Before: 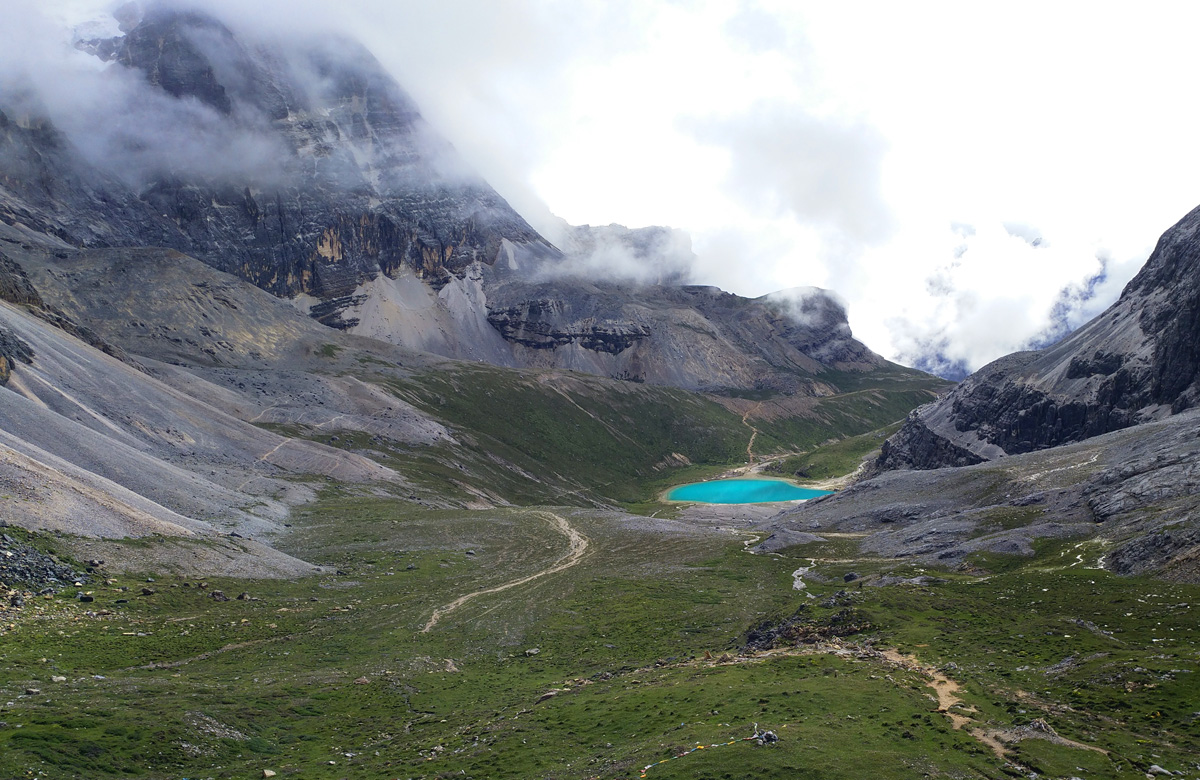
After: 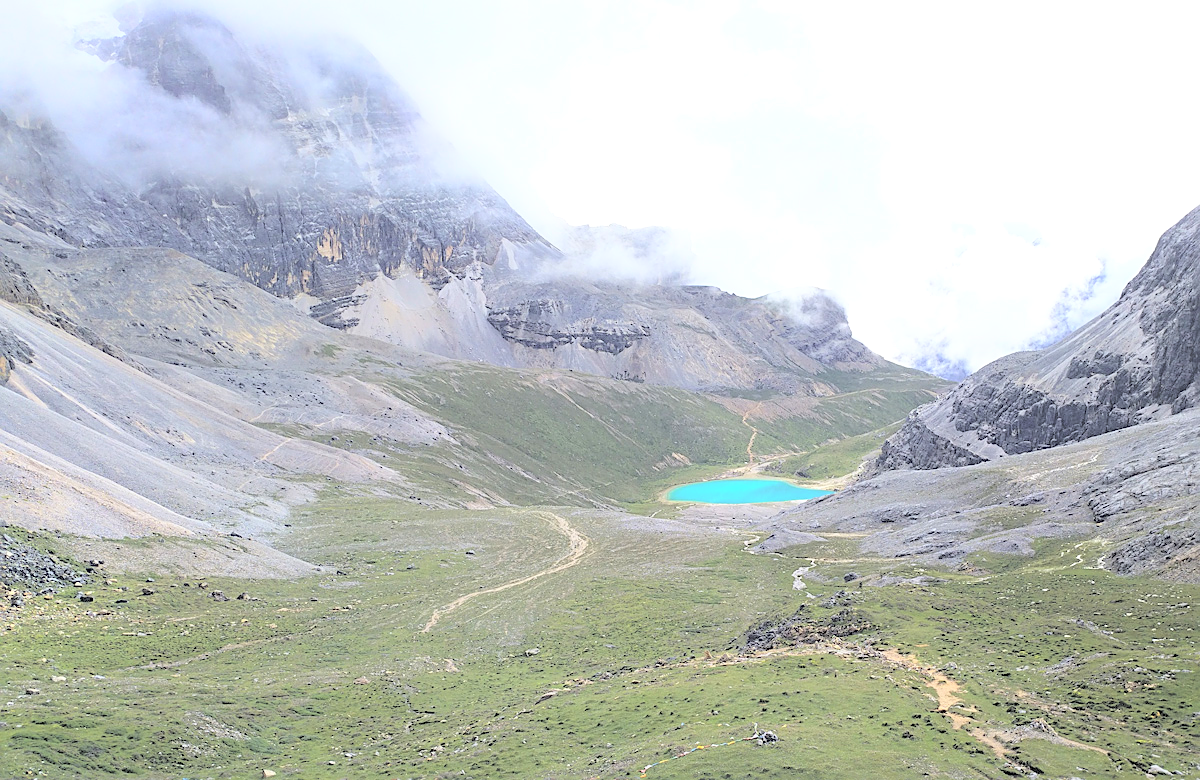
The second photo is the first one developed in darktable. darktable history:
exposure: exposure 0.2 EV, compensate highlight preservation false
sharpen: on, module defaults
rgb curve: curves: ch0 [(0, 0) (0.078, 0.051) (0.929, 0.956) (1, 1)], compensate middle gray true
contrast brightness saturation: brightness 1
